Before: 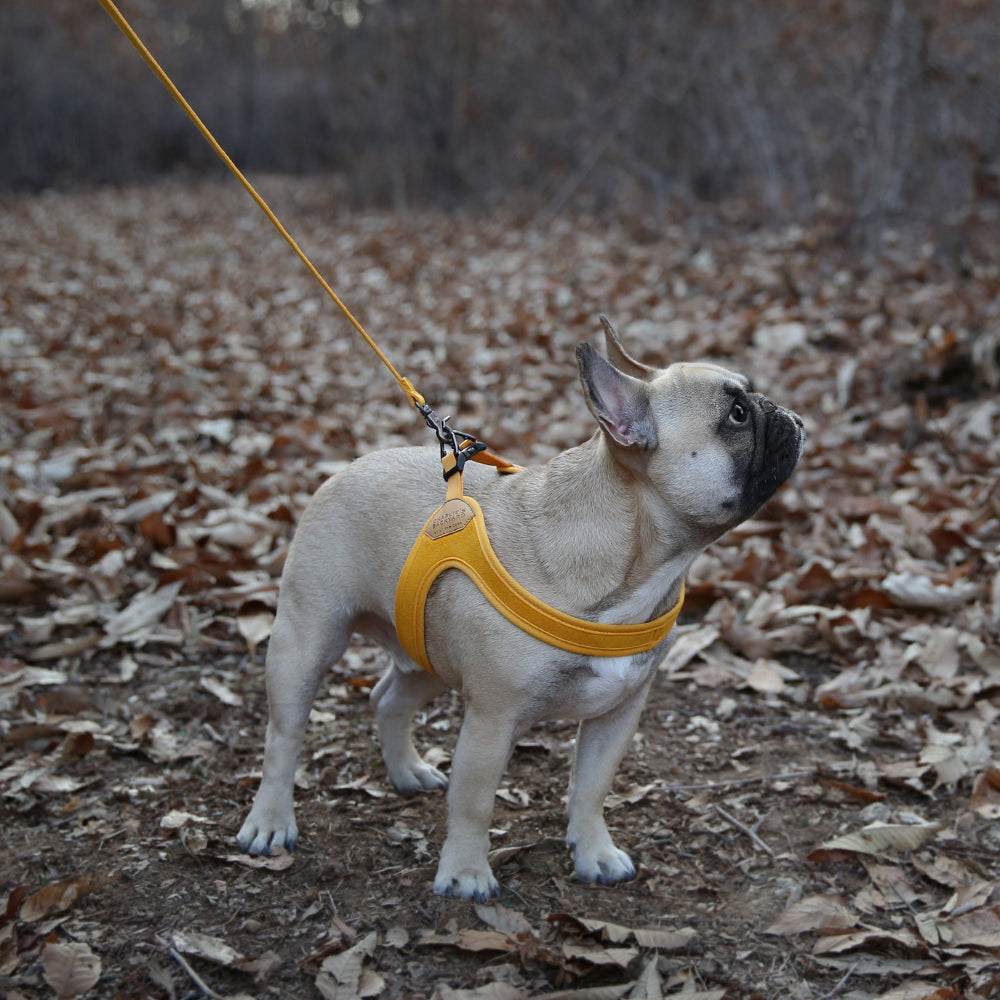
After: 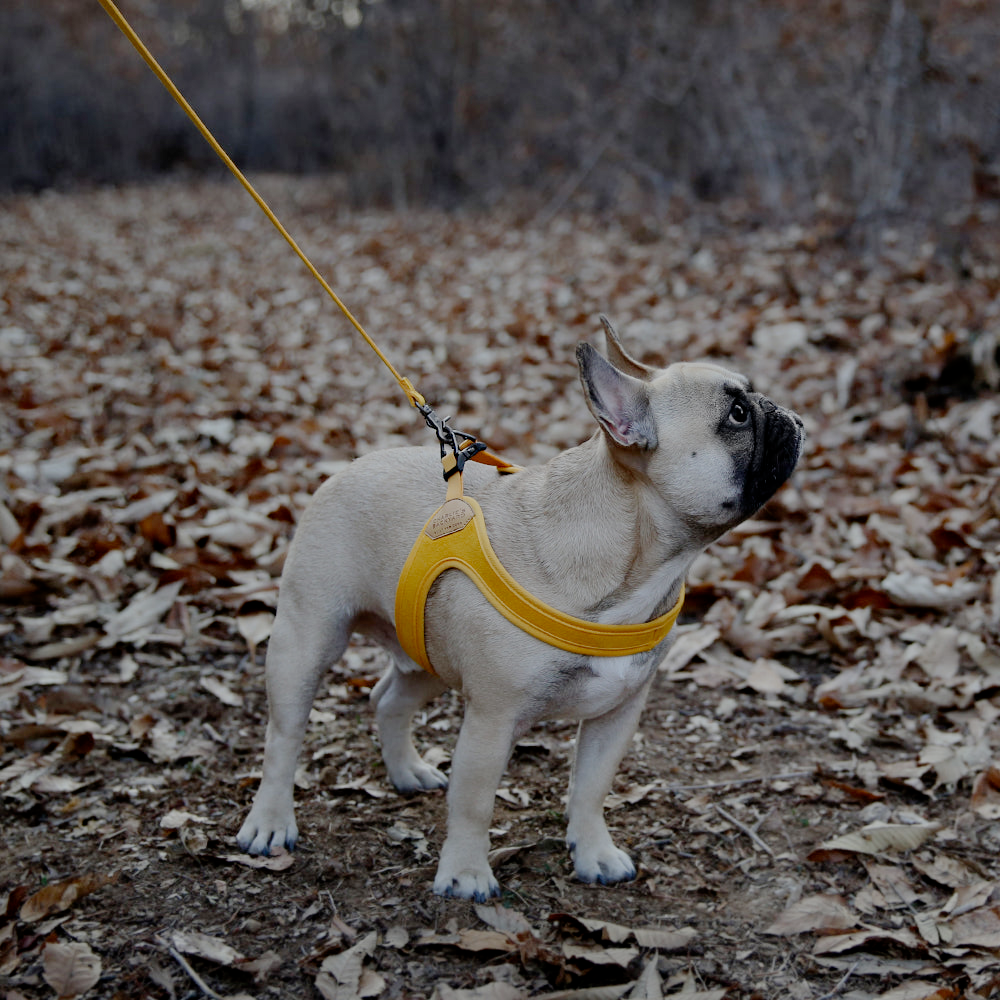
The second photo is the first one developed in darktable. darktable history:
contrast brightness saturation: contrast 0.08, saturation 0.02
filmic rgb: middle gray luminance 18%, black relative exposure -7.5 EV, white relative exposure 8.5 EV, threshold 6 EV, target black luminance 0%, hardness 2.23, latitude 18.37%, contrast 0.878, highlights saturation mix 5%, shadows ↔ highlights balance 10.15%, add noise in highlights 0, preserve chrominance no, color science v3 (2019), use custom middle-gray values true, iterations of high-quality reconstruction 0, contrast in highlights soft, enable highlight reconstruction true
color balance rgb: global vibrance 1%, saturation formula JzAzBz (2021)
